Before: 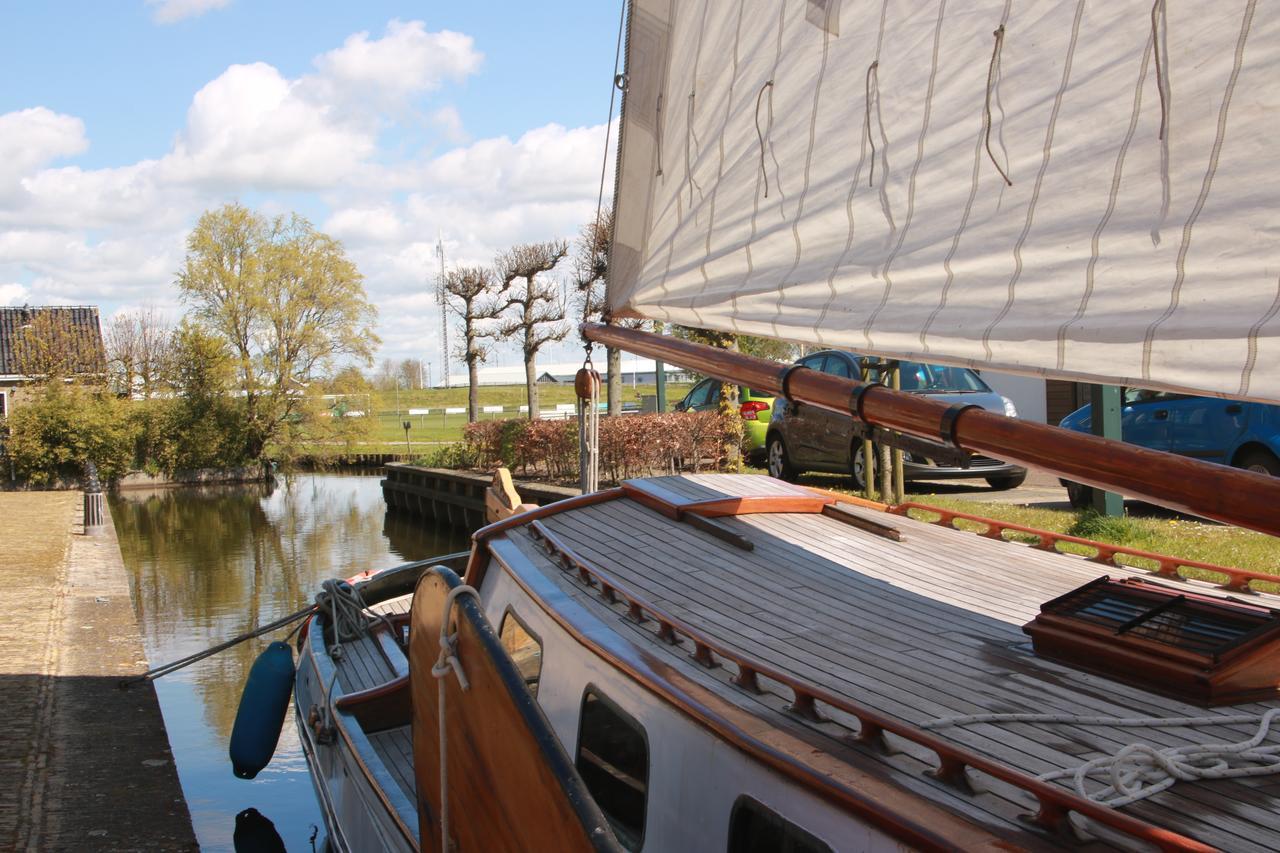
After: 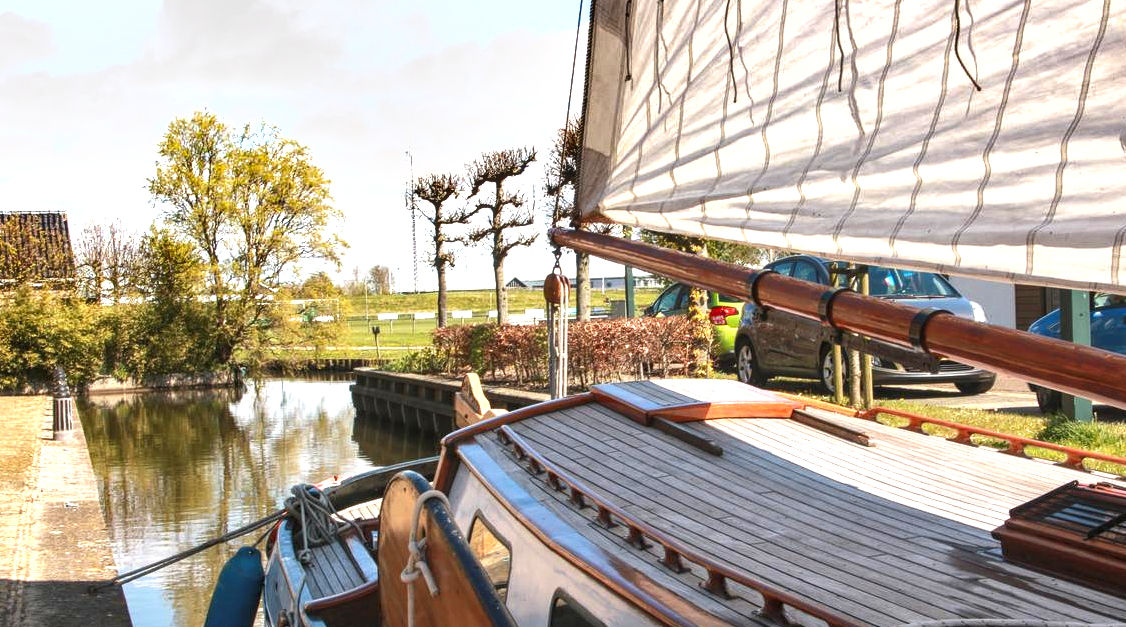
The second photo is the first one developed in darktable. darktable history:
exposure: black level correction 0, exposure 0.95 EV, compensate exposure bias true, compensate highlight preservation false
local contrast: on, module defaults
contrast equalizer: octaves 7, y [[0.5, 0.502, 0.506, 0.511, 0.52, 0.537], [0.5 ×6], [0.505, 0.509, 0.518, 0.534, 0.553, 0.561], [0 ×6], [0 ×6]]
crop and rotate: left 2.425%, top 11.305%, right 9.6%, bottom 15.08%
shadows and highlights: shadows 43.71, white point adjustment -1.46, soften with gaussian
